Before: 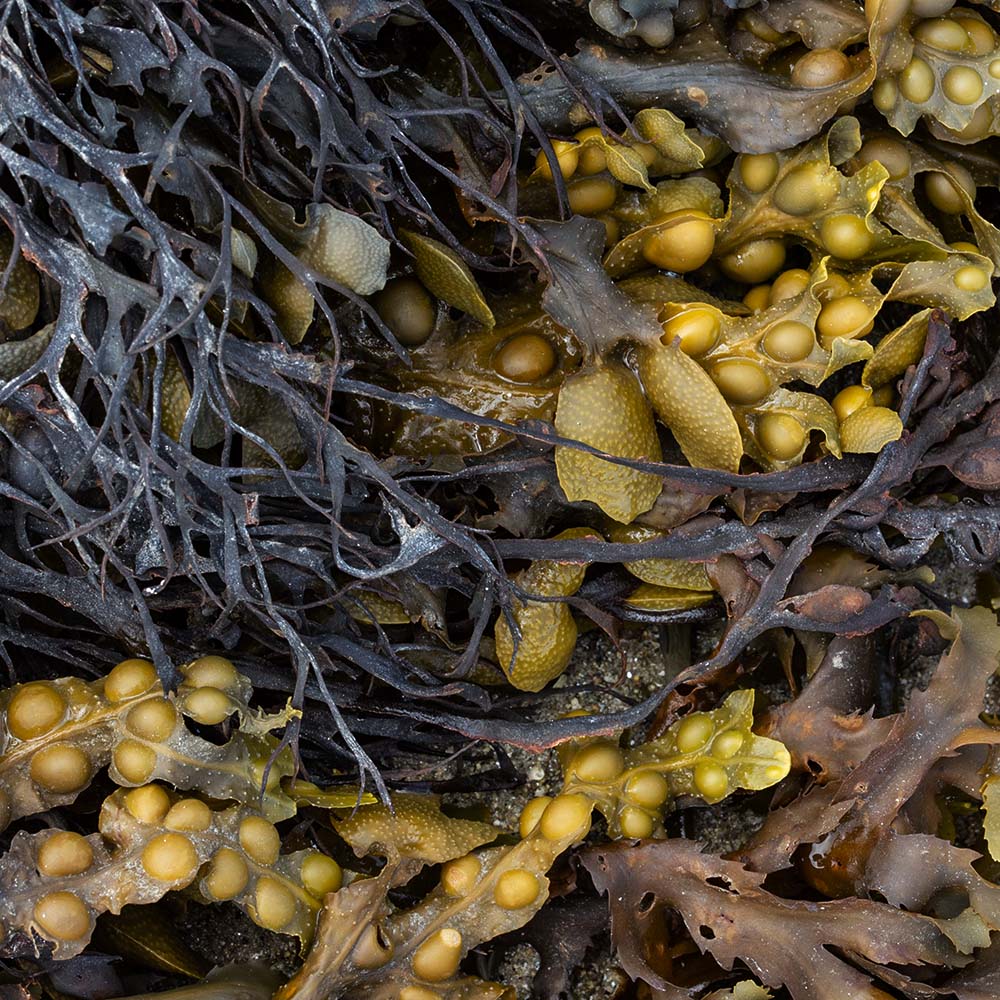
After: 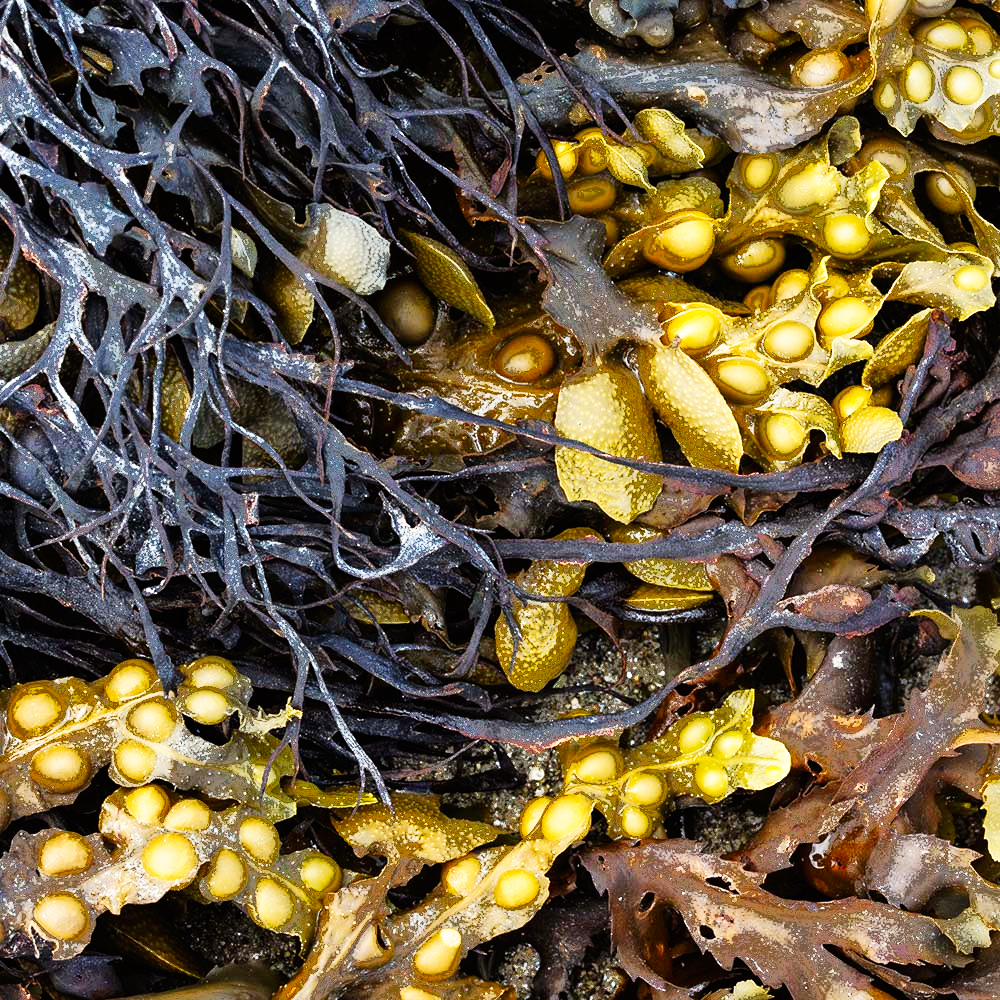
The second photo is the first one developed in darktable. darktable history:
base curve: curves: ch0 [(0, 0) (0.007, 0.004) (0.027, 0.03) (0.046, 0.07) (0.207, 0.54) (0.442, 0.872) (0.673, 0.972) (1, 1)], preserve colors none
fill light: exposure -0.73 EV, center 0.69, width 2.2
